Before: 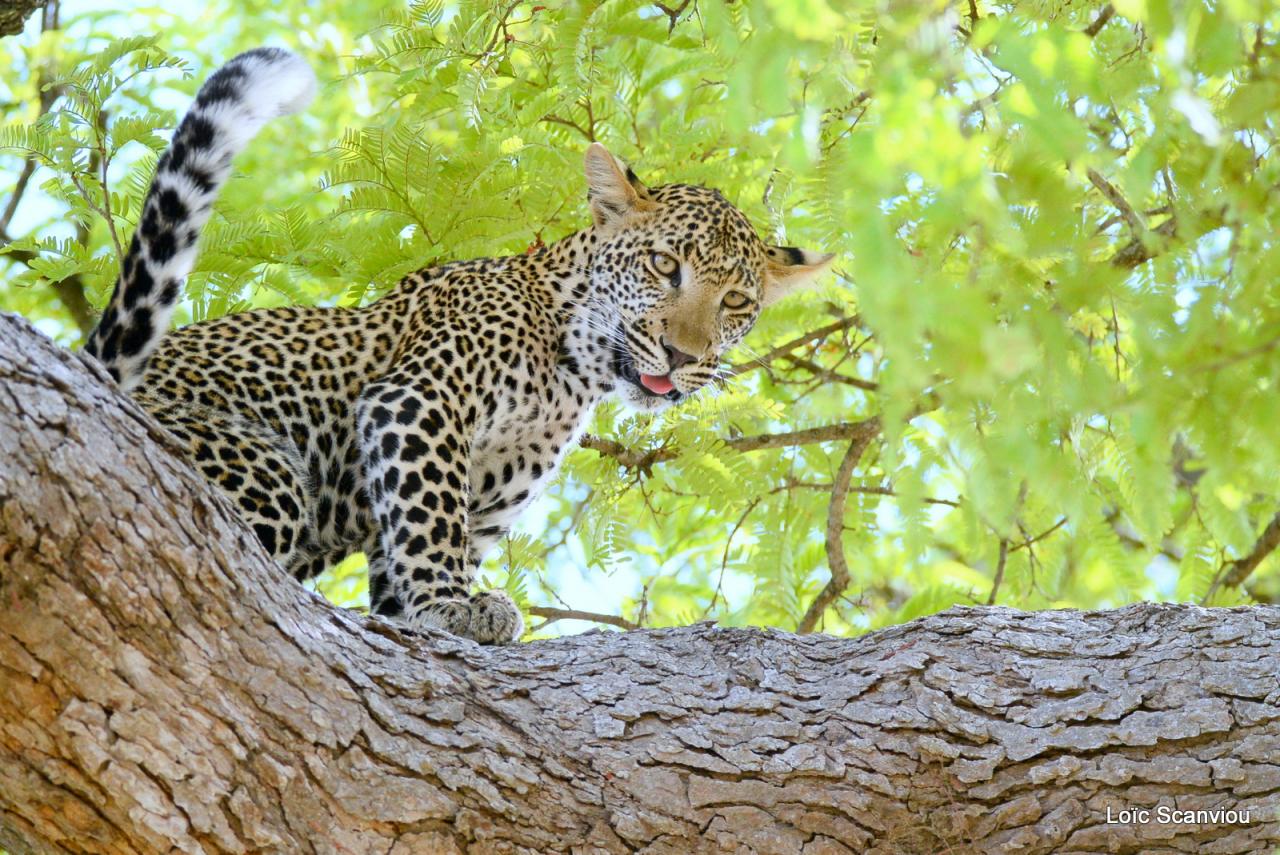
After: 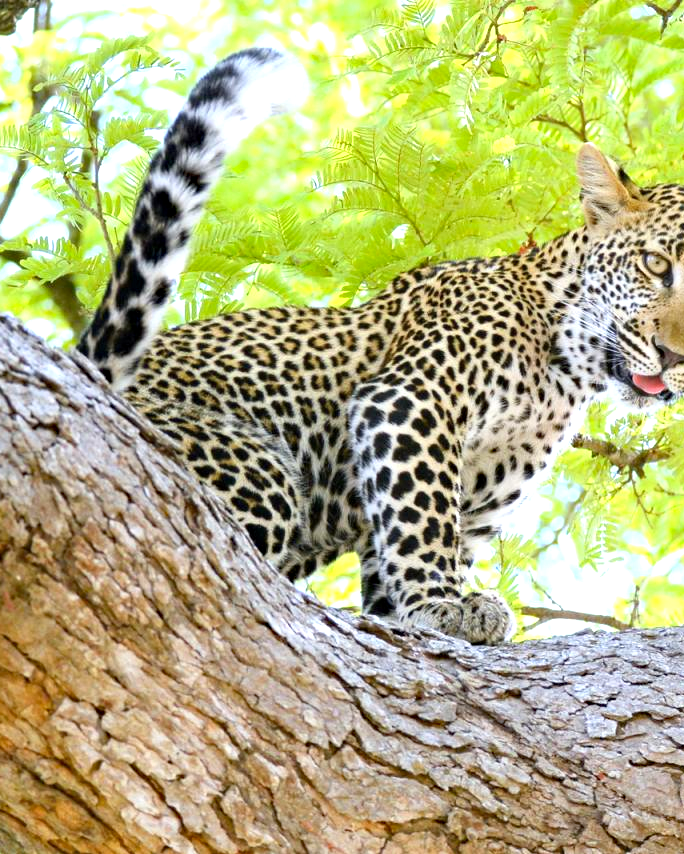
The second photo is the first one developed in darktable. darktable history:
haze removal: compatibility mode true, adaptive false
crop: left 0.669%, right 45.516%, bottom 0.086%
exposure: black level correction 0, exposure 0.697 EV, compensate highlight preservation false
